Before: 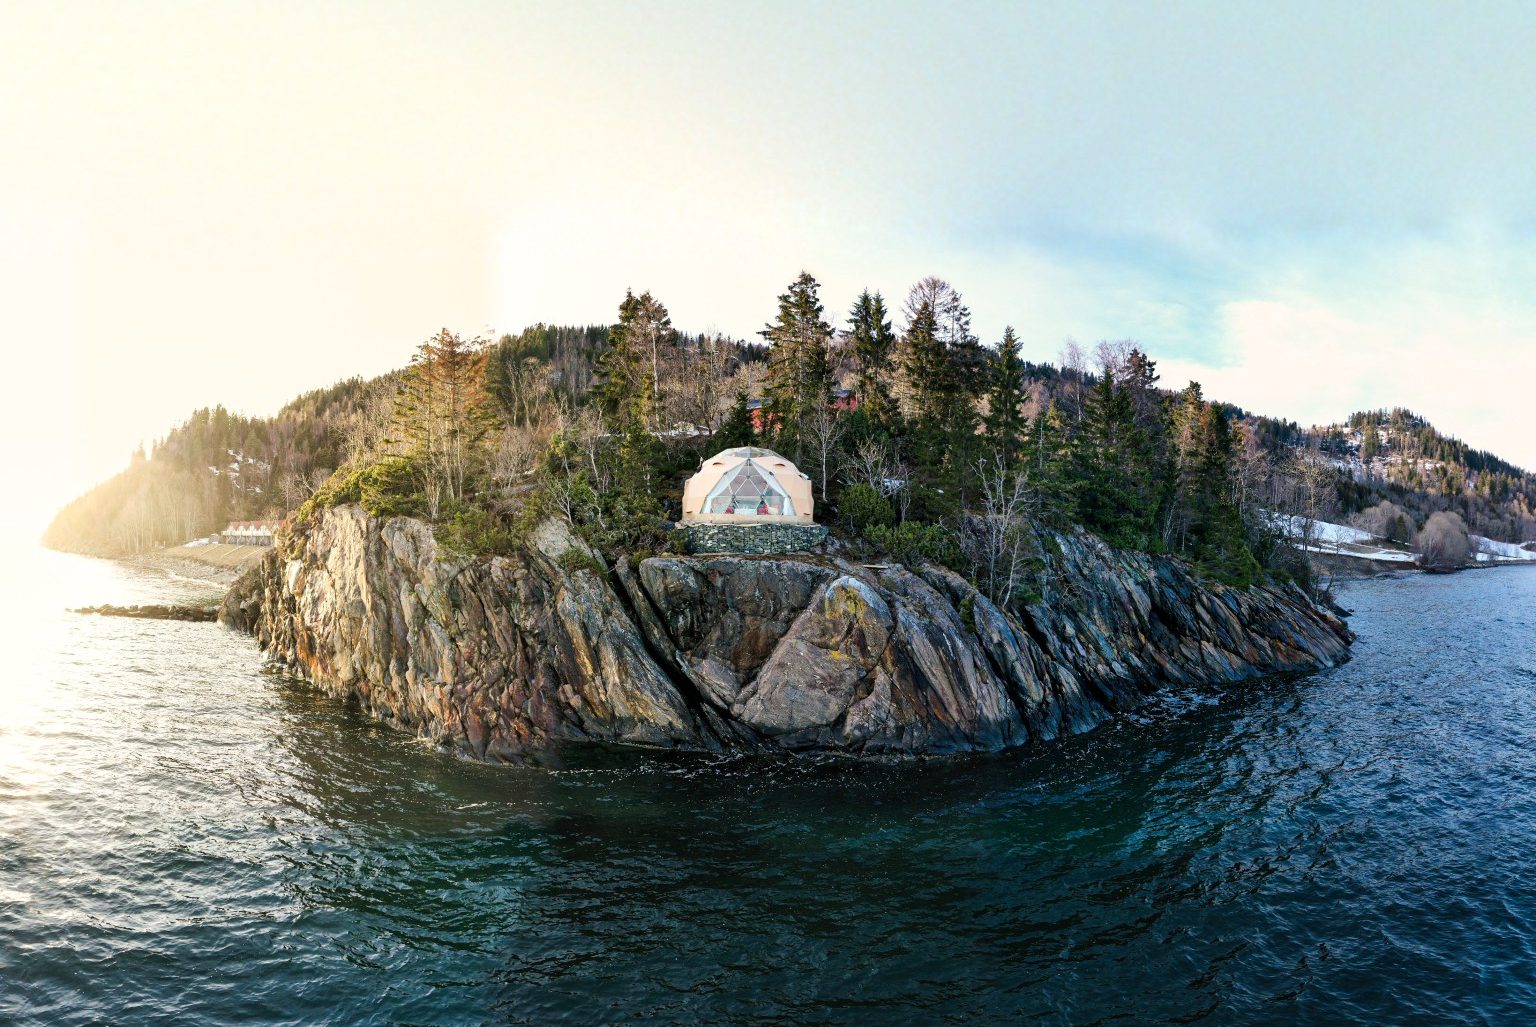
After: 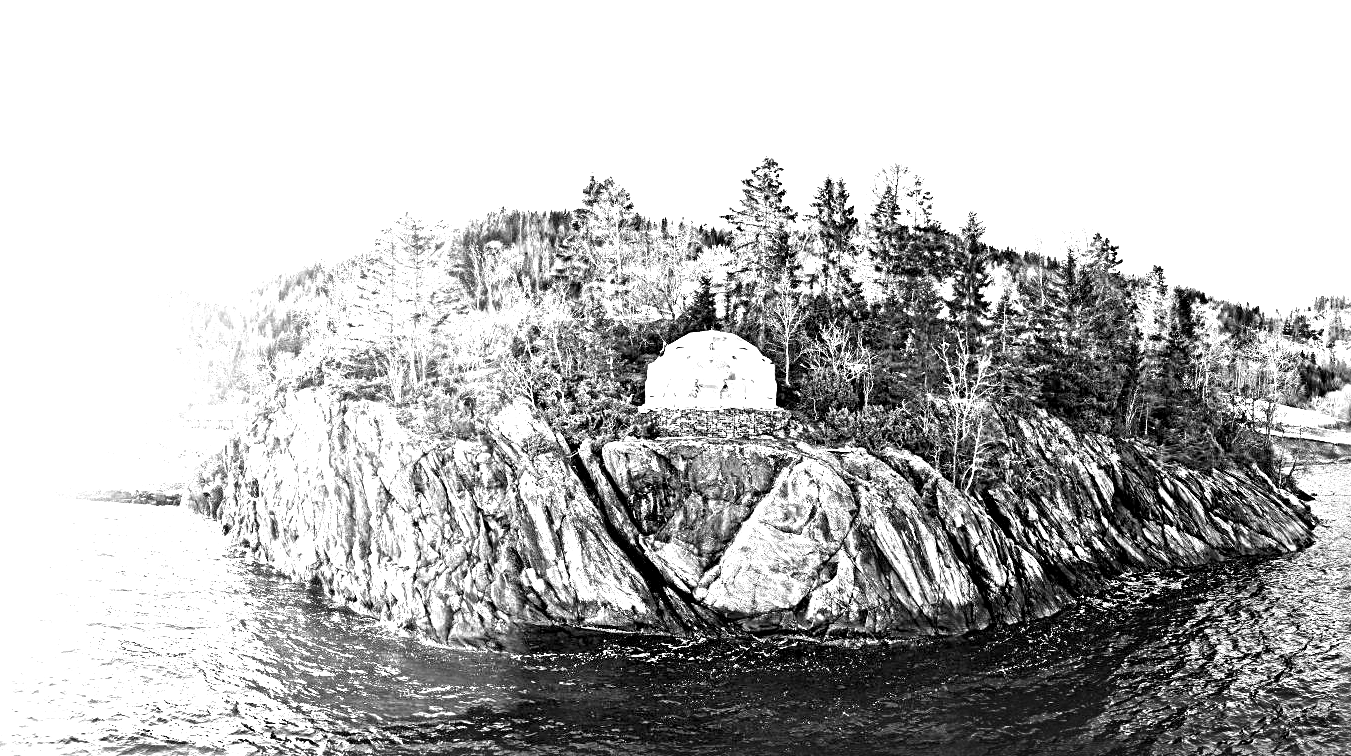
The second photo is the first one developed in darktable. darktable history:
white balance: red 4.26, blue 1.802
sharpen: radius 4.883
crop and rotate: left 2.425%, top 11.305%, right 9.6%, bottom 15.08%
monochrome: on, module defaults
